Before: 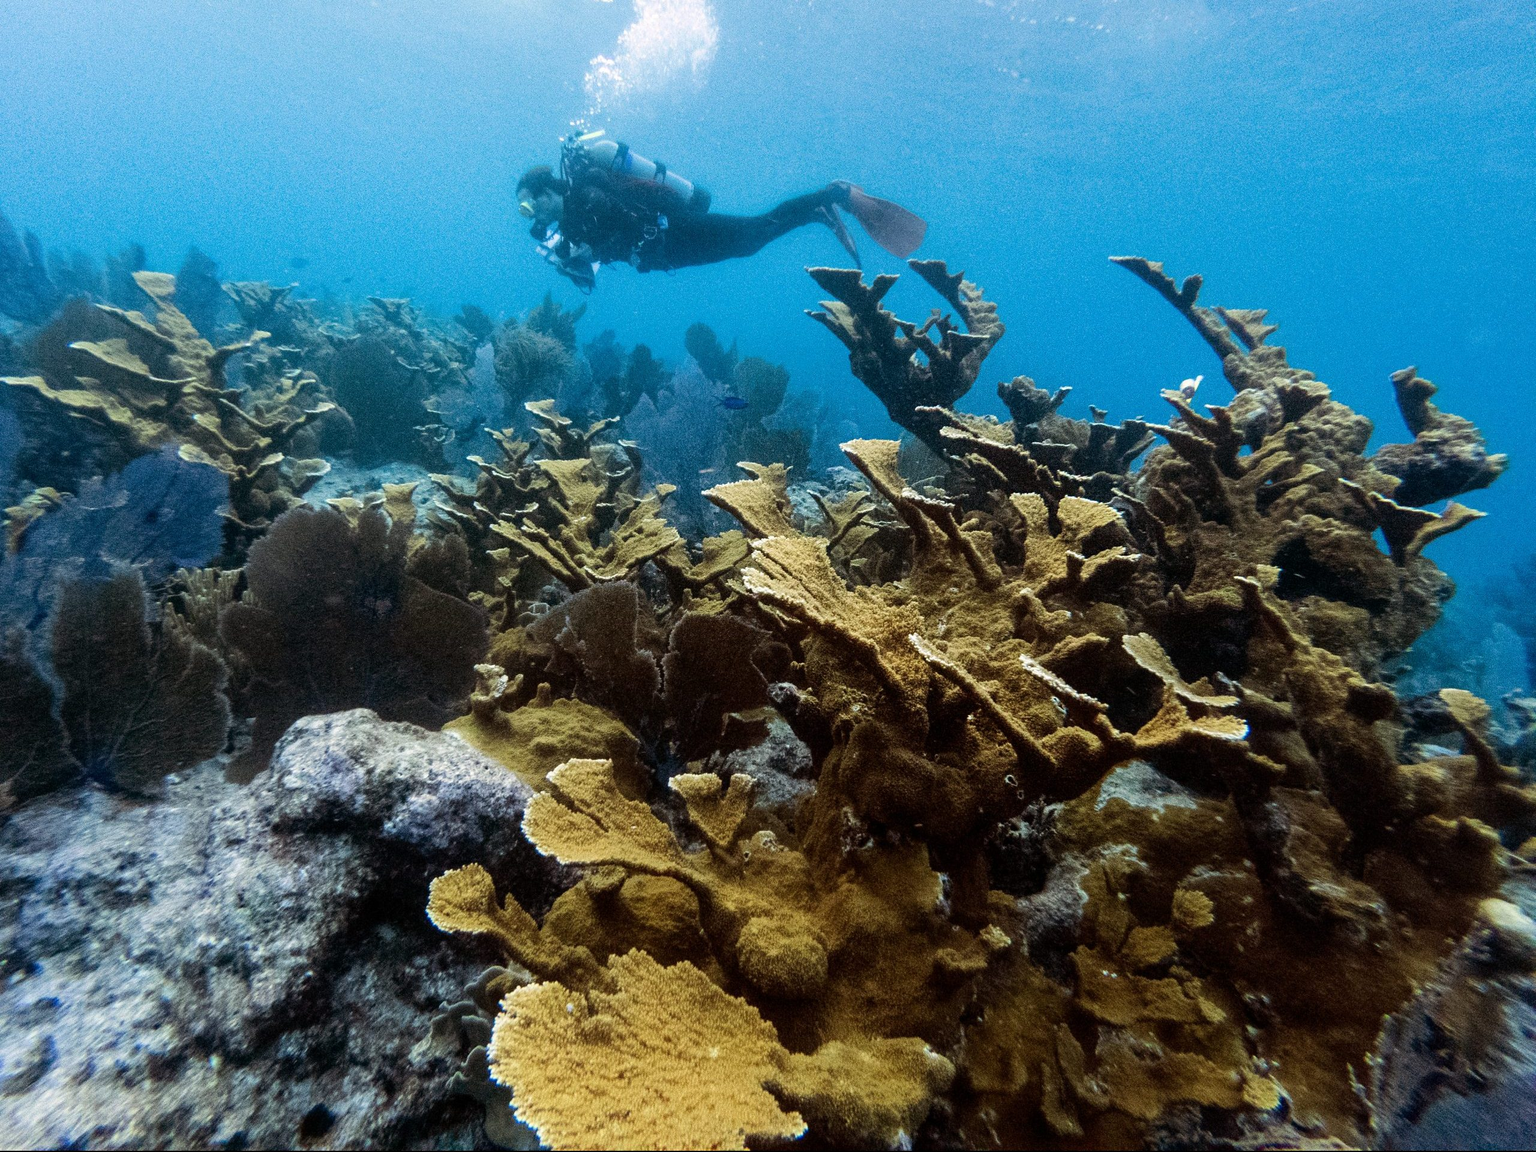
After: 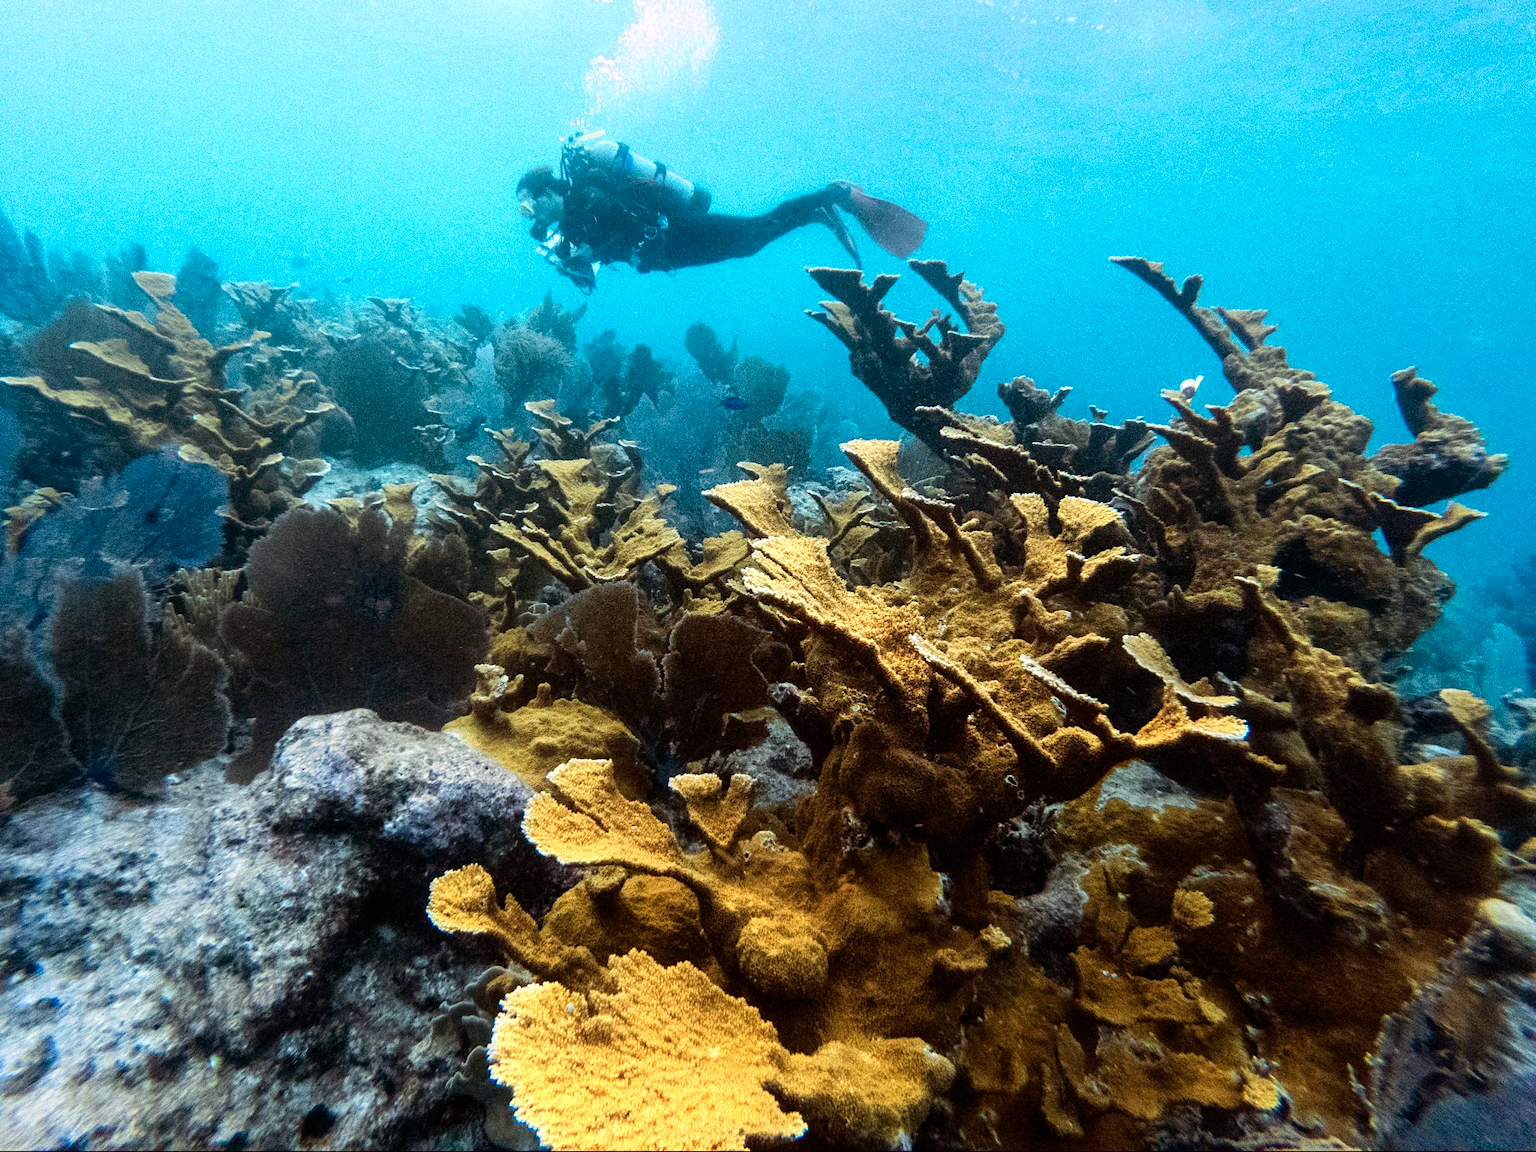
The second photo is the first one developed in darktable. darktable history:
sharpen: radius 2.883, amount 0.868, threshold 47.523
grain: coarseness 0.09 ISO
color zones: curves: ch0 [(0.018, 0.548) (0.197, 0.654) (0.425, 0.447) (0.605, 0.658) (0.732, 0.579)]; ch1 [(0.105, 0.531) (0.224, 0.531) (0.386, 0.39) (0.618, 0.456) (0.732, 0.456) (0.956, 0.421)]; ch2 [(0.039, 0.583) (0.215, 0.465) (0.399, 0.544) (0.465, 0.548) (0.614, 0.447) (0.724, 0.43) (0.882, 0.623) (0.956, 0.632)]
color balance rgb: perceptual saturation grading › global saturation 20%, global vibrance 20%
